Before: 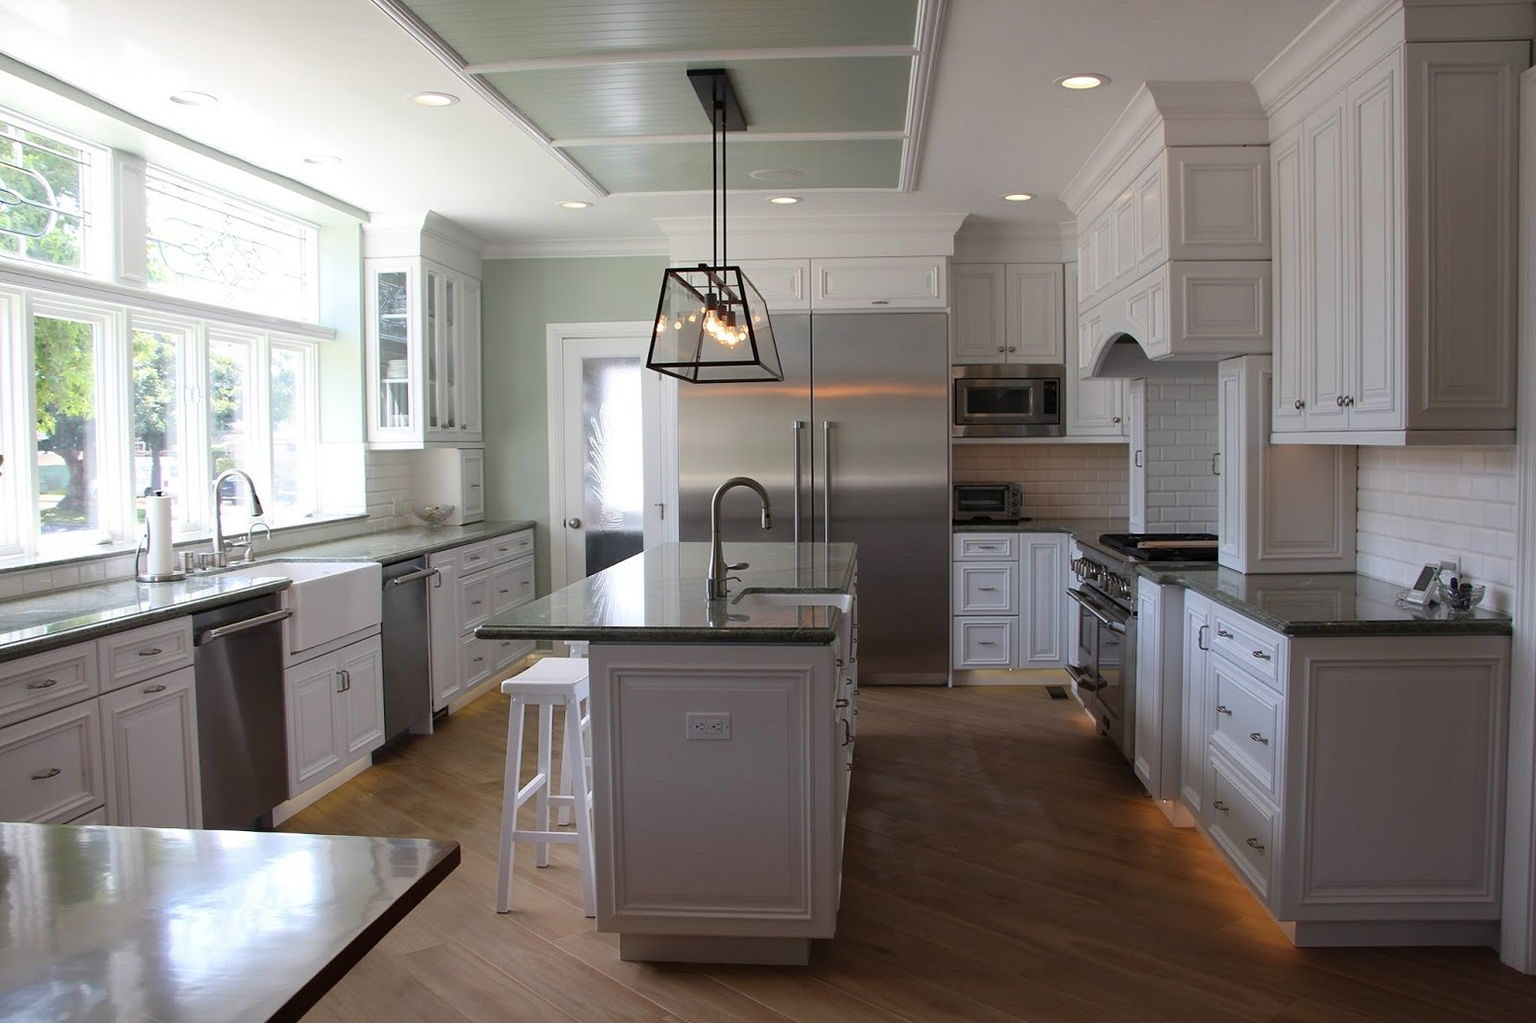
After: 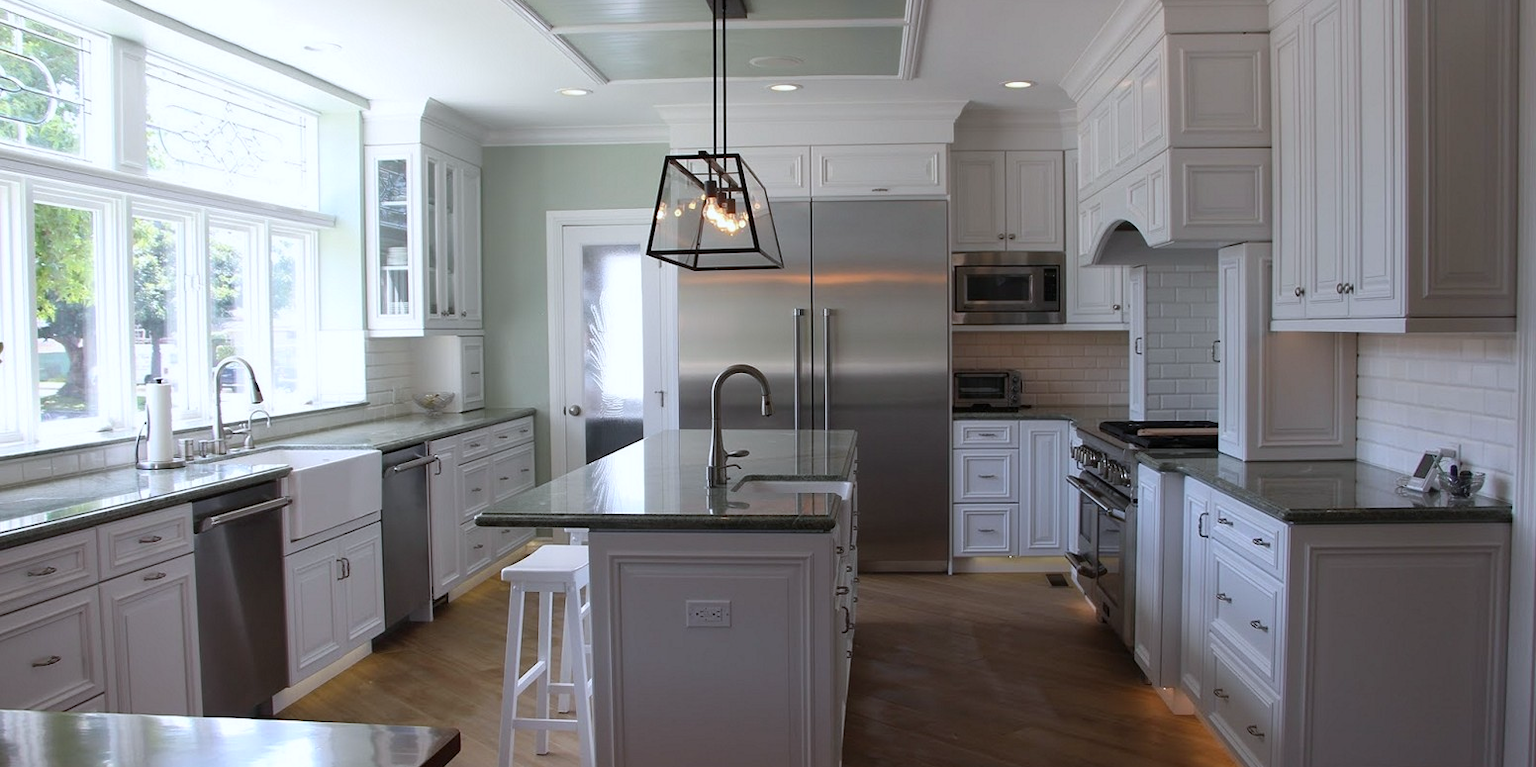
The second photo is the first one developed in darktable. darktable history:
crop: top 11.038%, bottom 13.962%
white balance: red 0.967, blue 1.049
